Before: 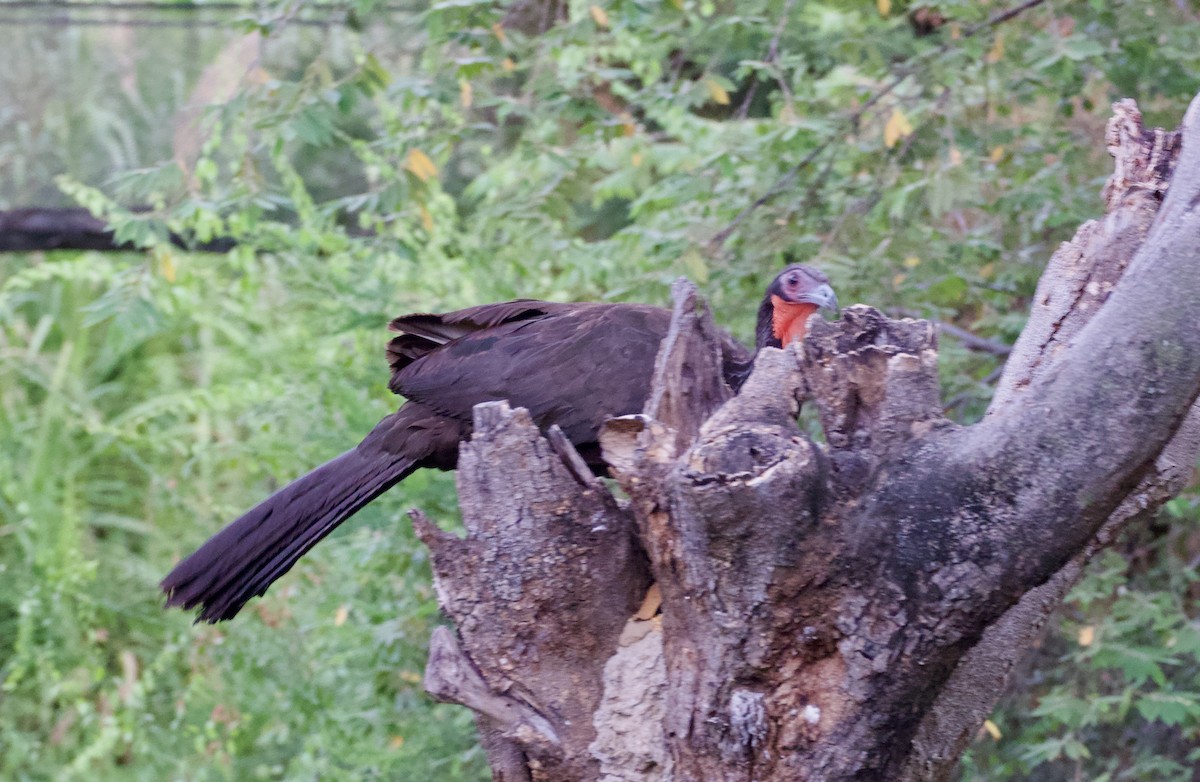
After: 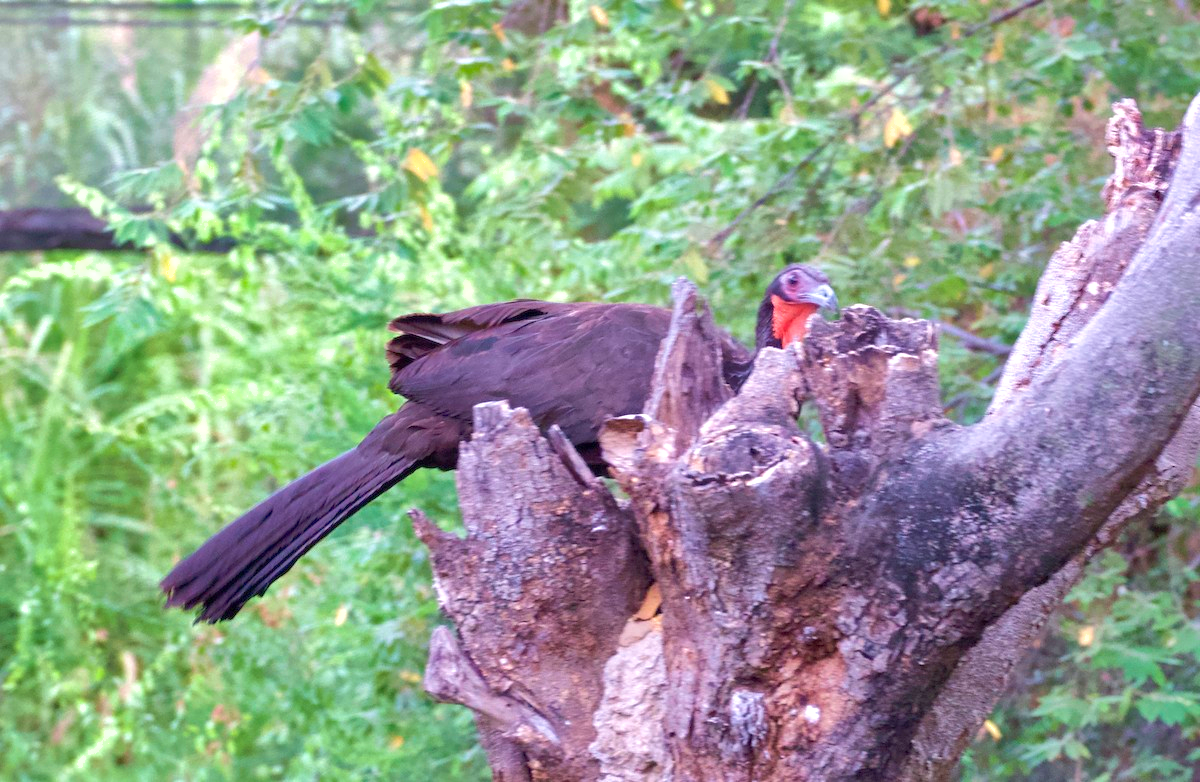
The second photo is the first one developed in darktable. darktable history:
velvia: on, module defaults
exposure: exposure 0.703 EV, compensate exposure bias true, compensate highlight preservation false
shadows and highlights: on, module defaults
